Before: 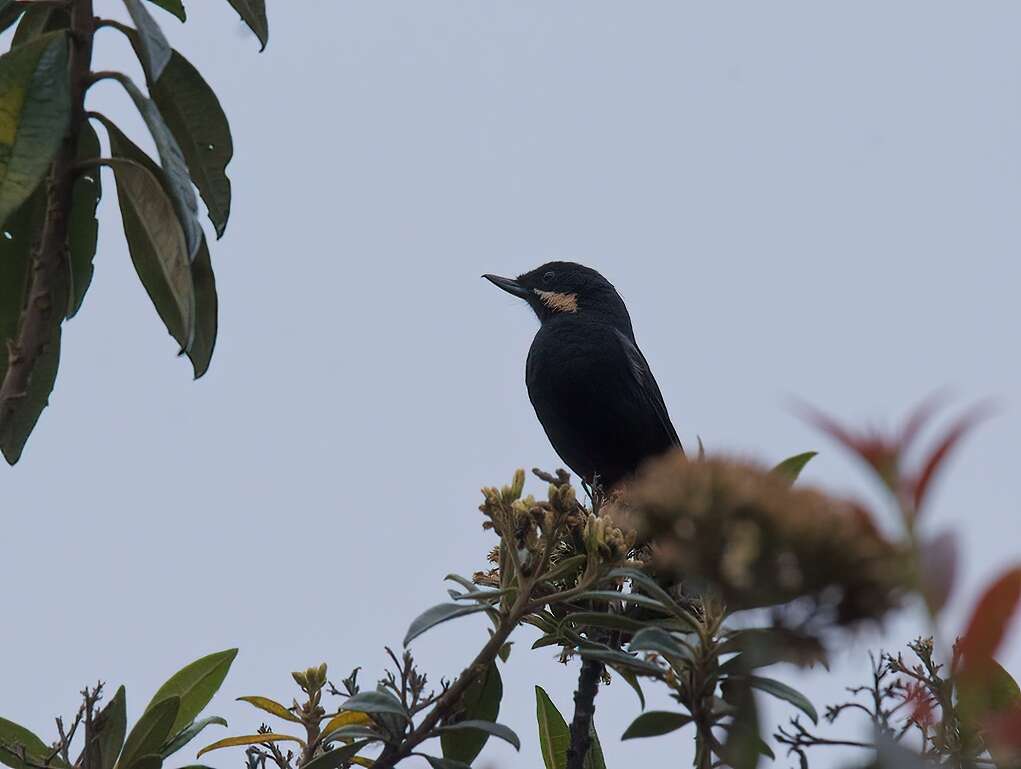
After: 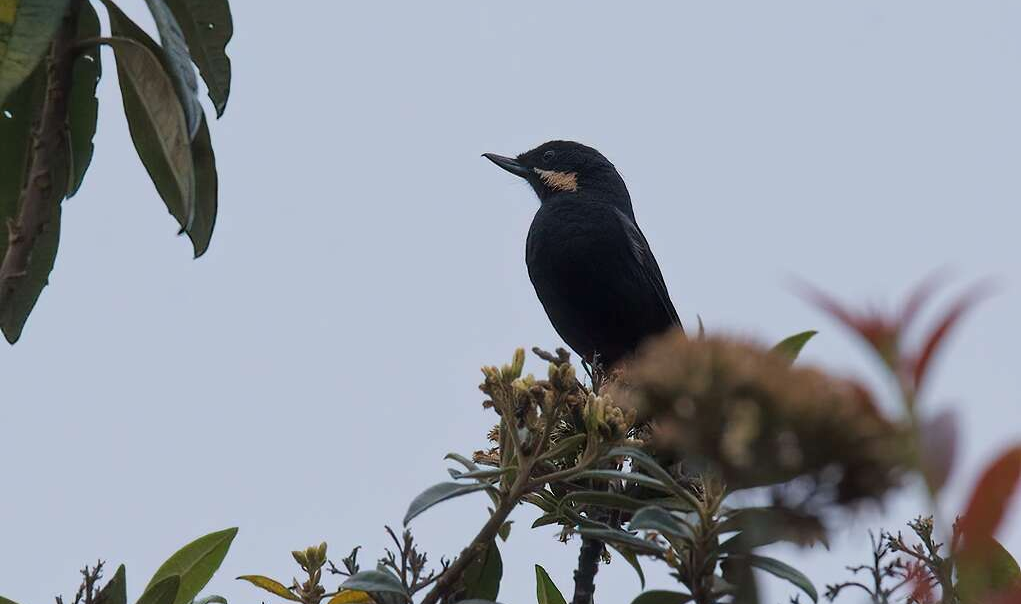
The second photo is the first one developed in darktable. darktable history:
crop and rotate: top 15.852%, bottom 5.506%
base curve: curves: ch0 [(0, 0) (0.472, 0.508) (1, 1)], preserve colors none
